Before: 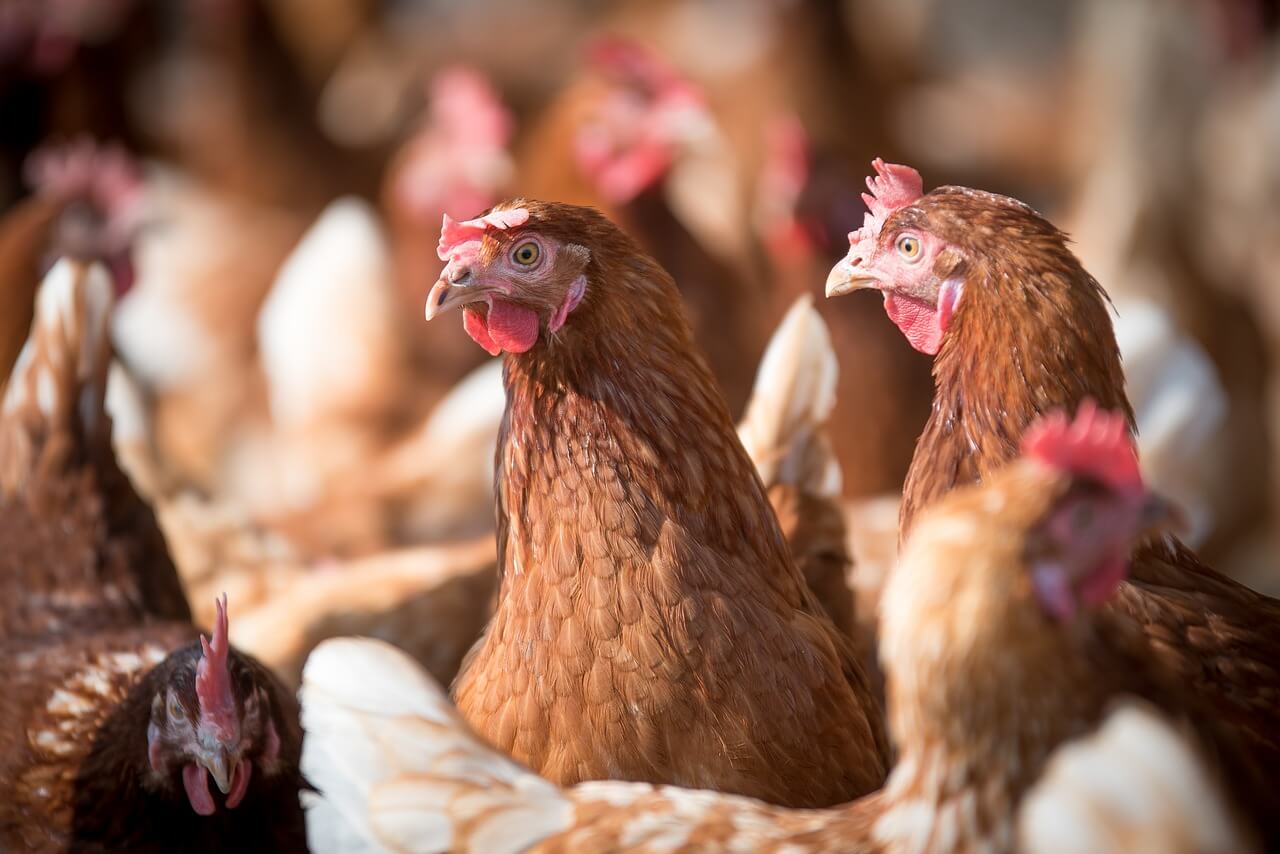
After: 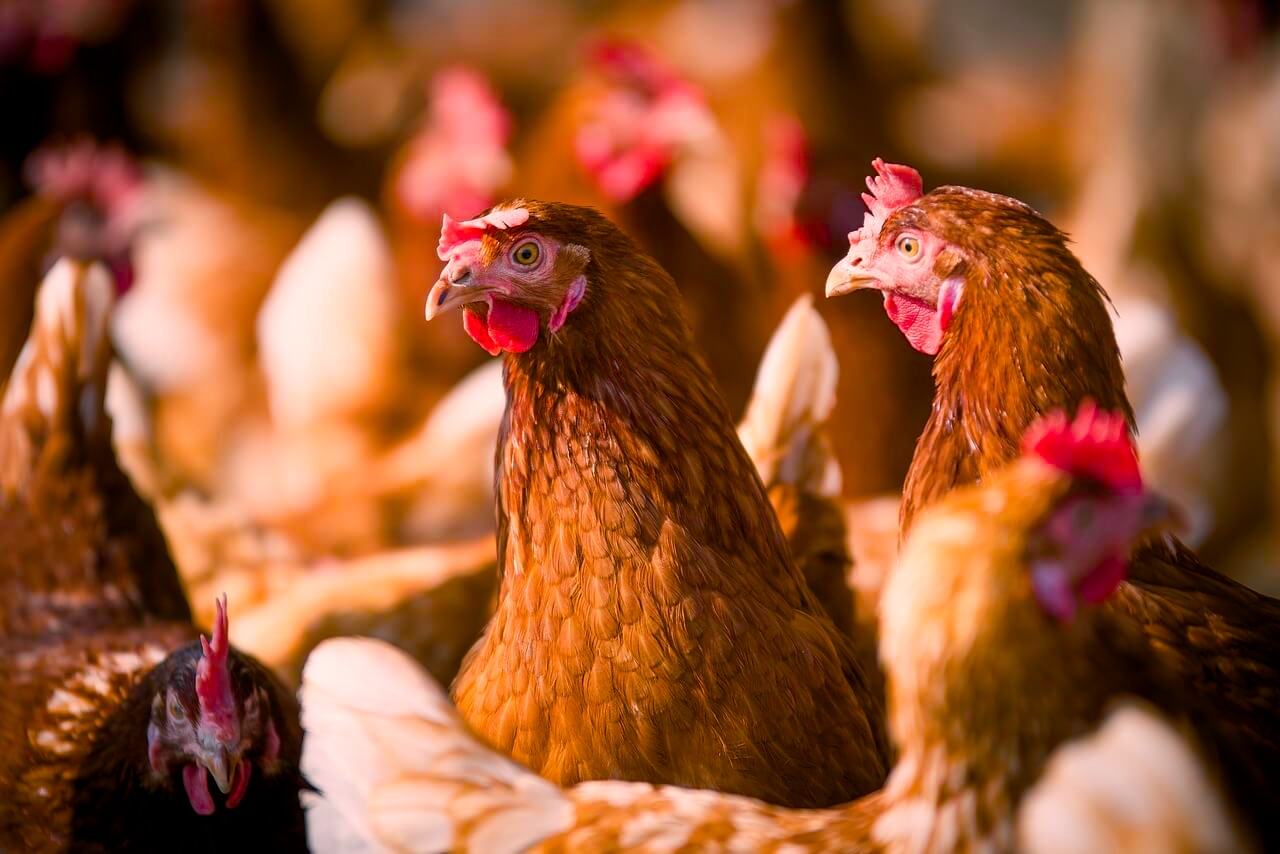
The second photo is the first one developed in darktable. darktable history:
color balance rgb: shadows lift › luminance -8.076%, shadows lift › chroma 2.41%, shadows lift › hue 201.65°, power › luminance -8.799%, highlights gain › chroma 4.464%, highlights gain › hue 31.47°, linear chroma grading › global chroma 24.507%, perceptual saturation grading › global saturation 34.741%, perceptual saturation grading › highlights -29.883%, perceptual saturation grading › shadows 34.91%, global vibrance 20%
color zones: mix -123.34%
